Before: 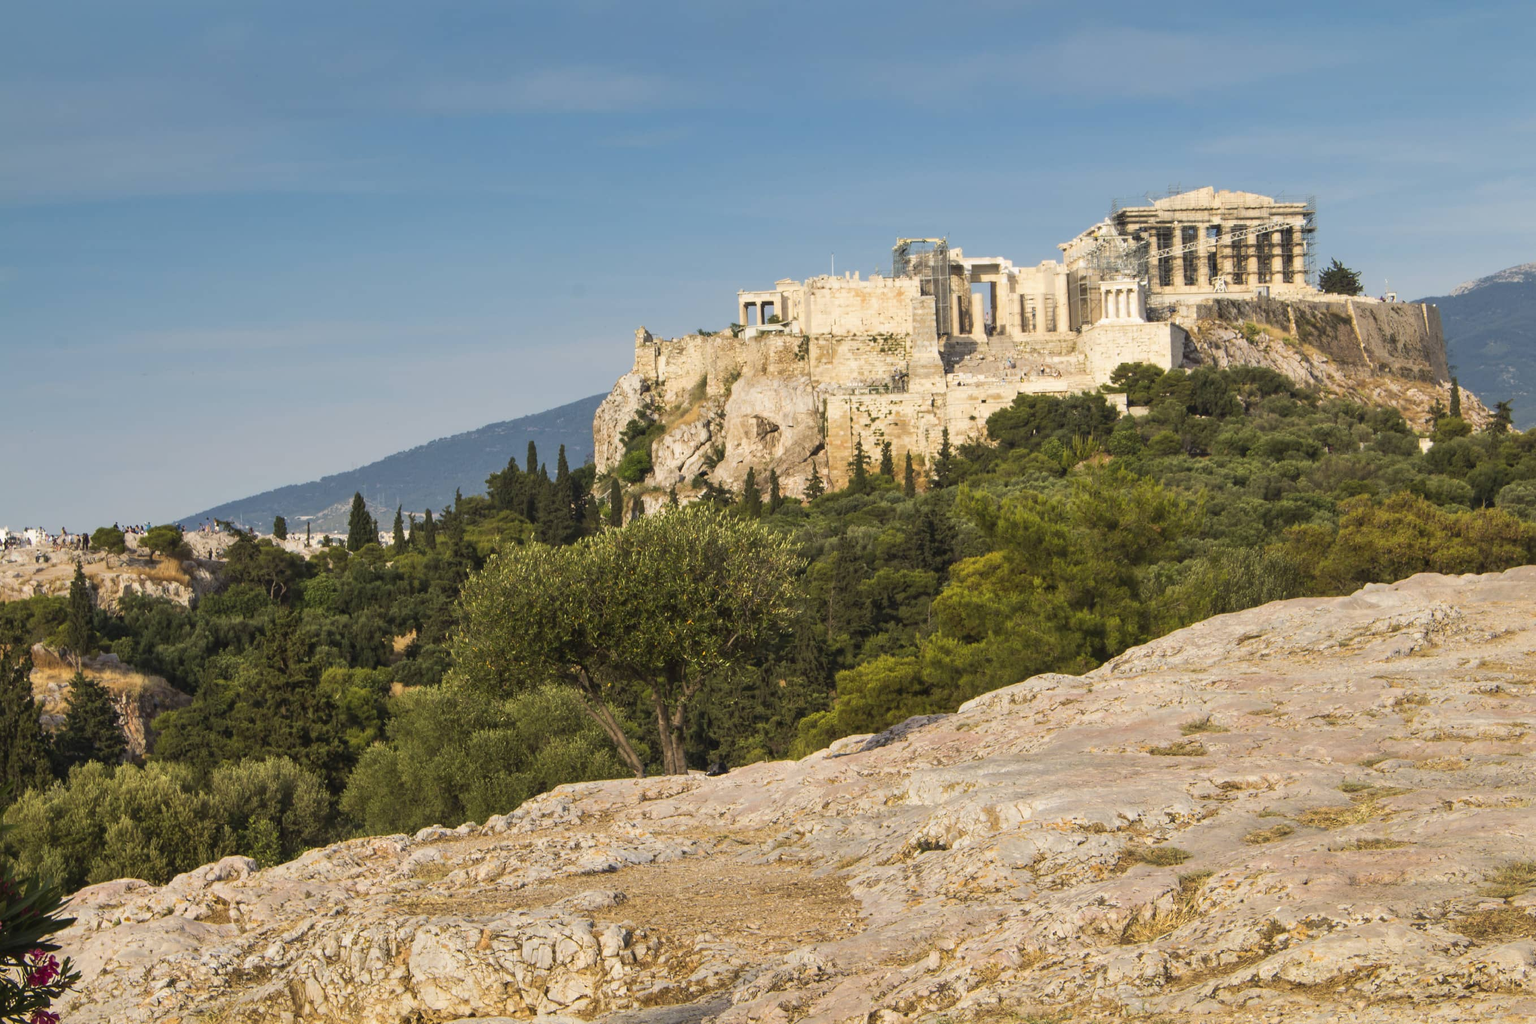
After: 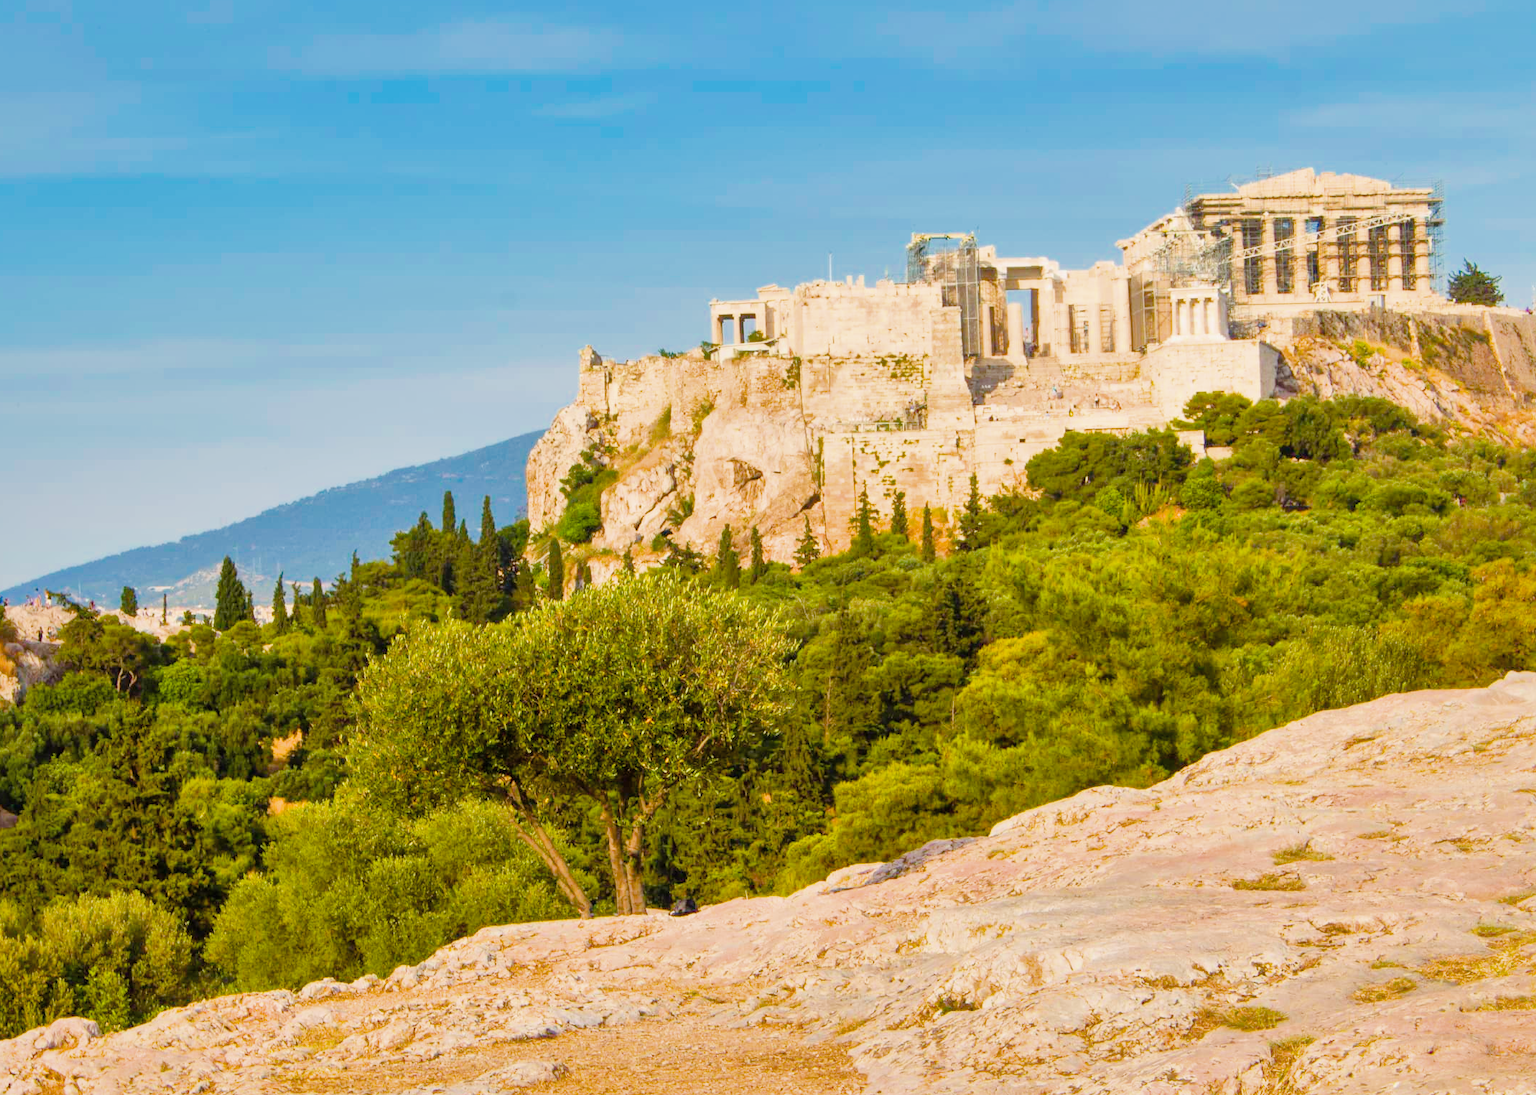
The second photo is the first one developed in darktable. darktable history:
filmic rgb: black relative exposure -7.65 EV, white relative exposure 4.56 EV, threshold 3.02 EV, hardness 3.61, contrast in shadows safe, enable highlight reconstruction true
shadows and highlights: highlights color adjustment 0.637%
crop: left 11.641%, top 5.335%, right 9.578%, bottom 10.353%
exposure: black level correction 0, exposure 0.698 EV, compensate highlight preservation false
tone equalizer: -8 EV -0.758 EV, -7 EV -0.735 EV, -6 EV -0.593 EV, -5 EV -0.396 EV, -3 EV 0.398 EV, -2 EV 0.6 EV, -1 EV 0.675 EV, +0 EV 0.729 EV
color balance rgb: perceptual saturation grading › global saturation 34.748%, perceptual saturation grading › highlights -29.834%, perceptual saturation grading › shadows 35.309%, global vibrance 50.838%
